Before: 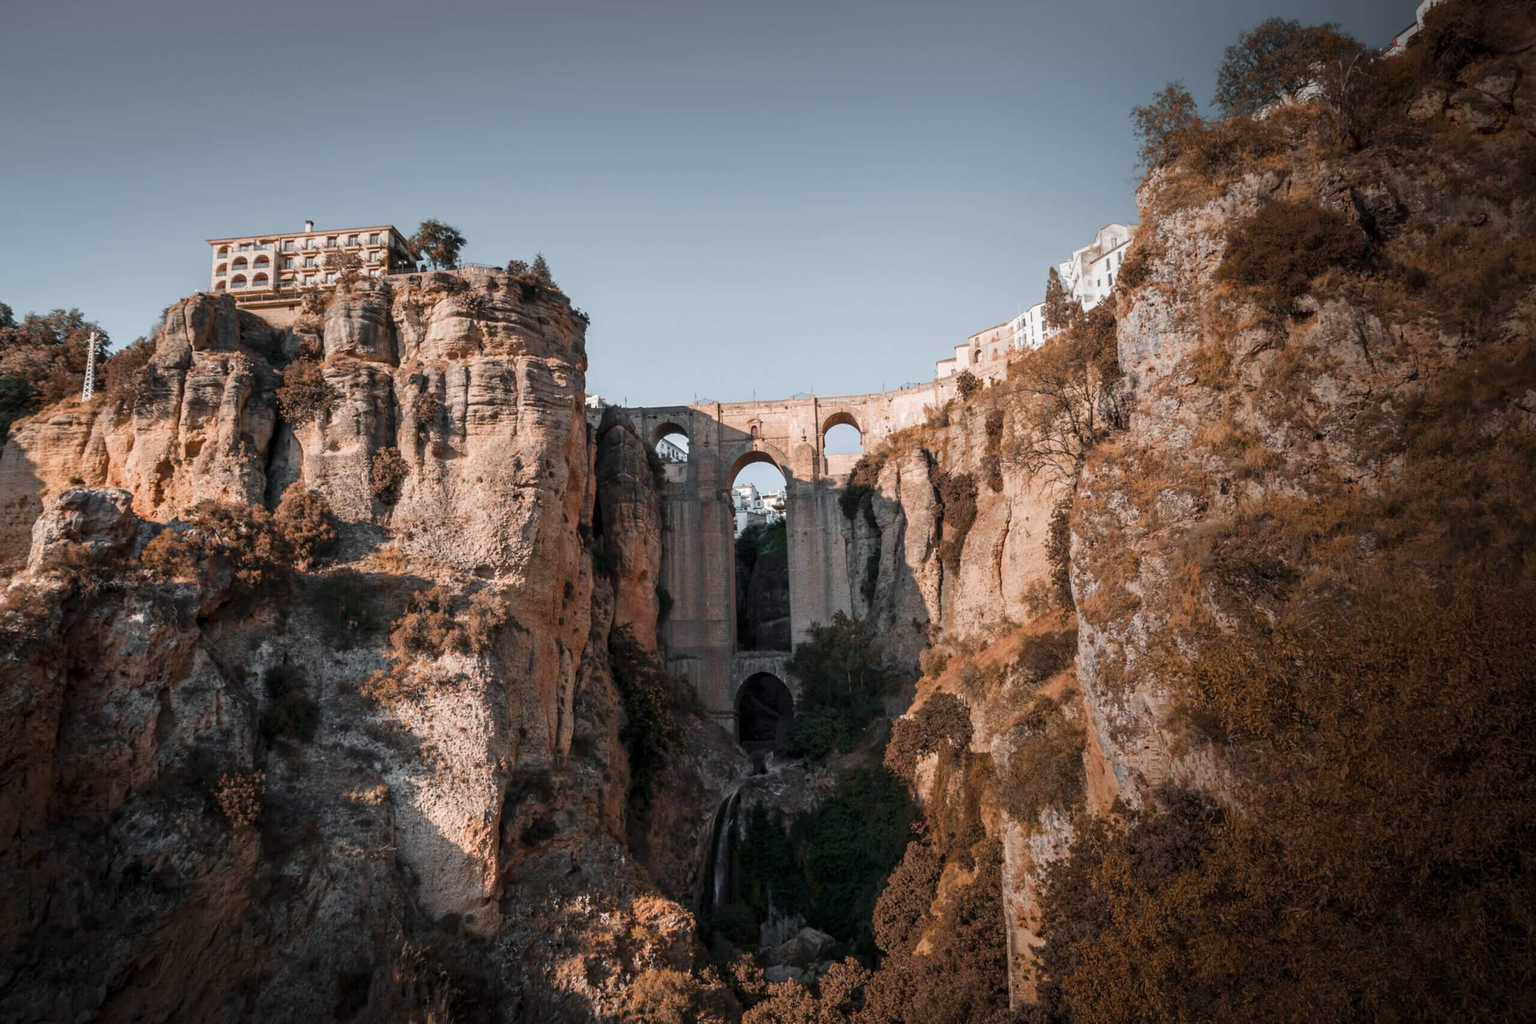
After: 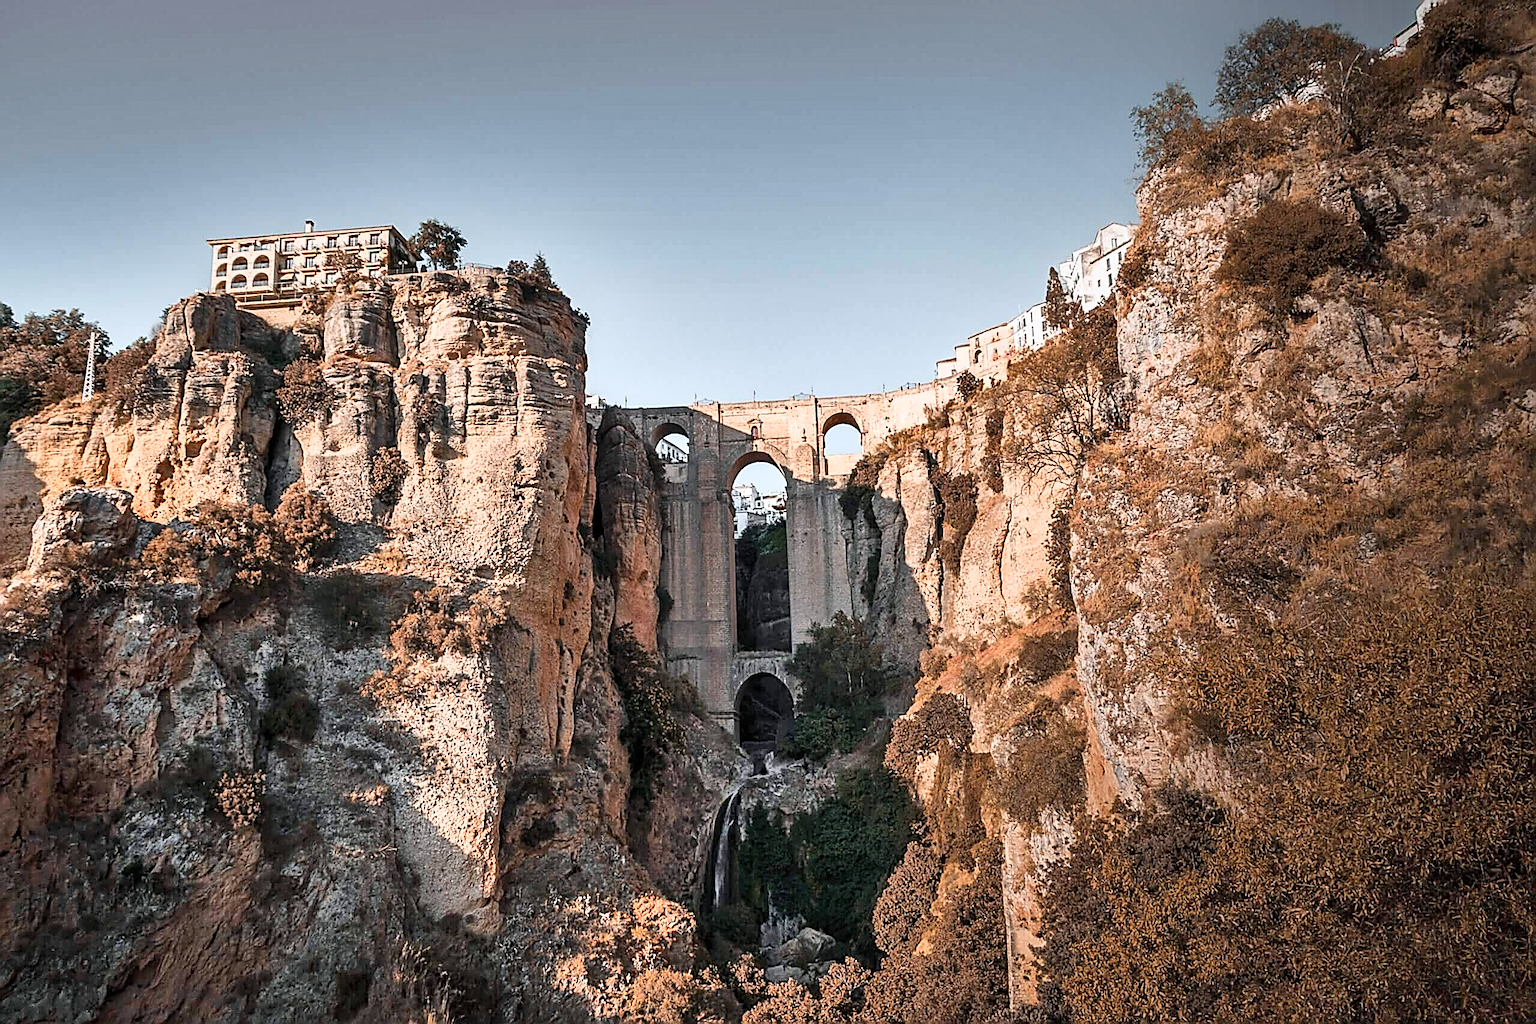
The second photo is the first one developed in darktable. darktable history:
sharpen: amount 1.861
tone equalizer: on, module defaults
base curve: curves: ch0 [(0, 0) (0.557, 0.834) (1, 1)]
shadows and highlights: shadows 60, highlights -60.23, soften with gaussian
